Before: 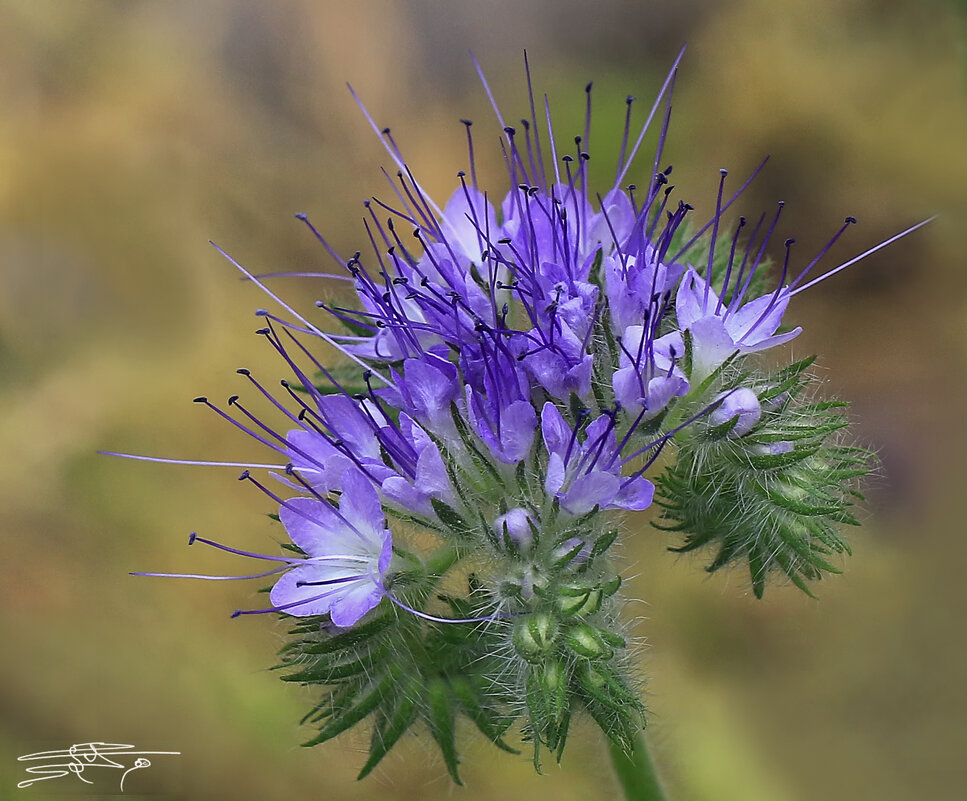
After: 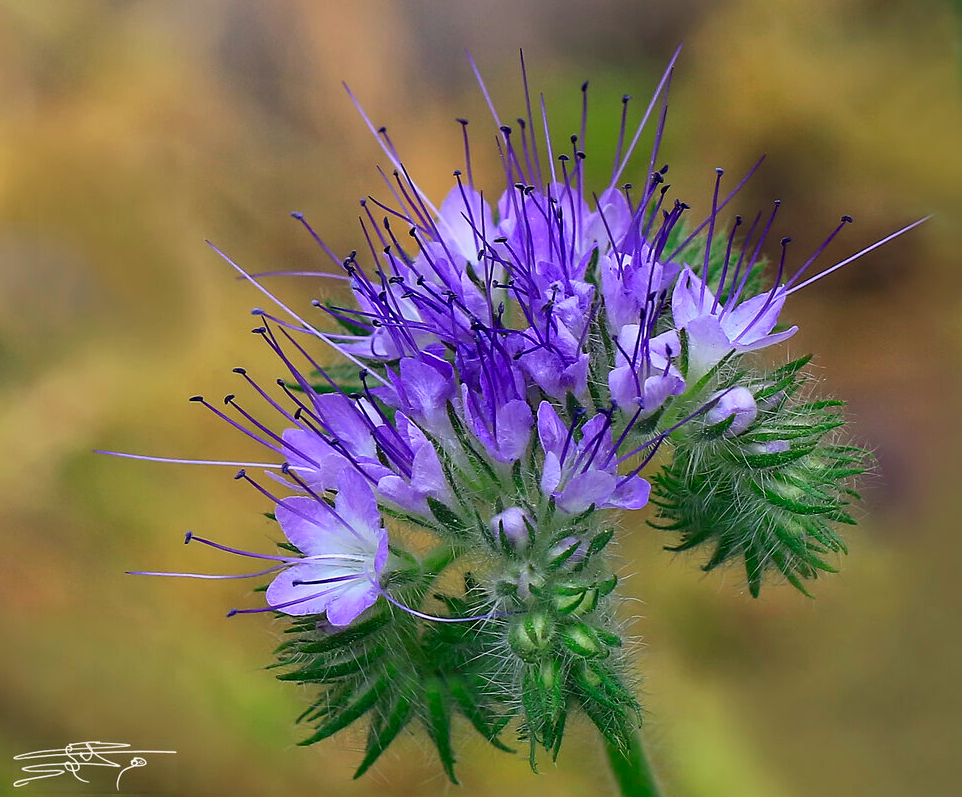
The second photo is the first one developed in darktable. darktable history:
contrast brightness saturation: contrast 0.044, saturation 0.164
crop and rotate: left 0.477%, top 0.231%, bottom 0.255%
